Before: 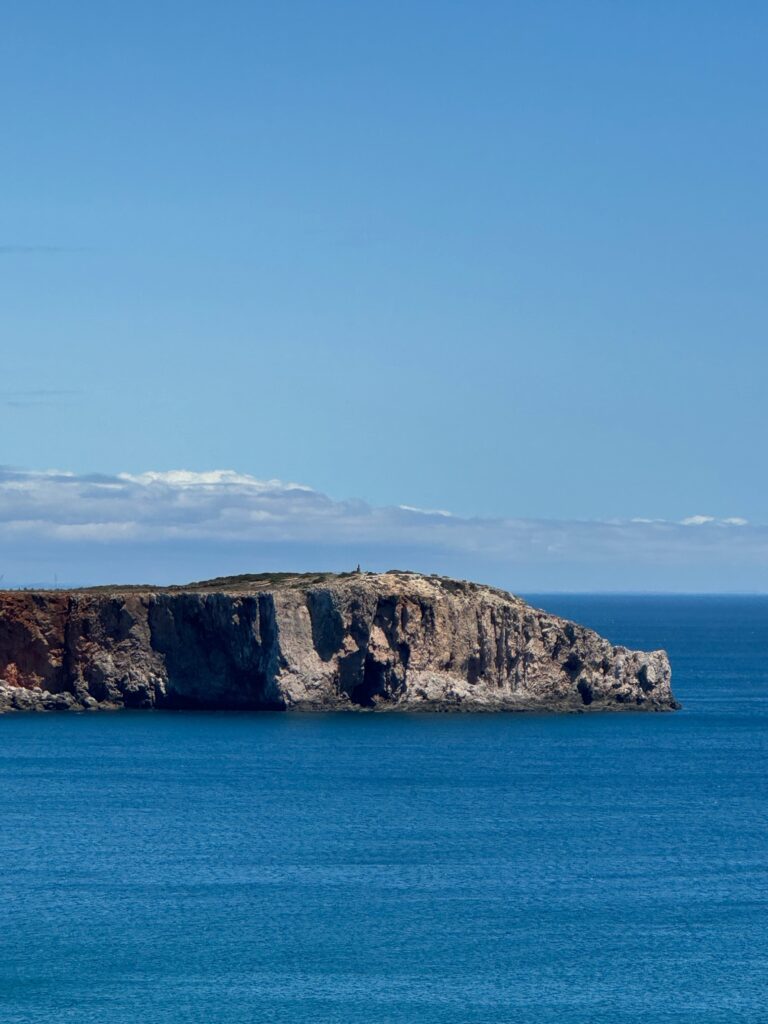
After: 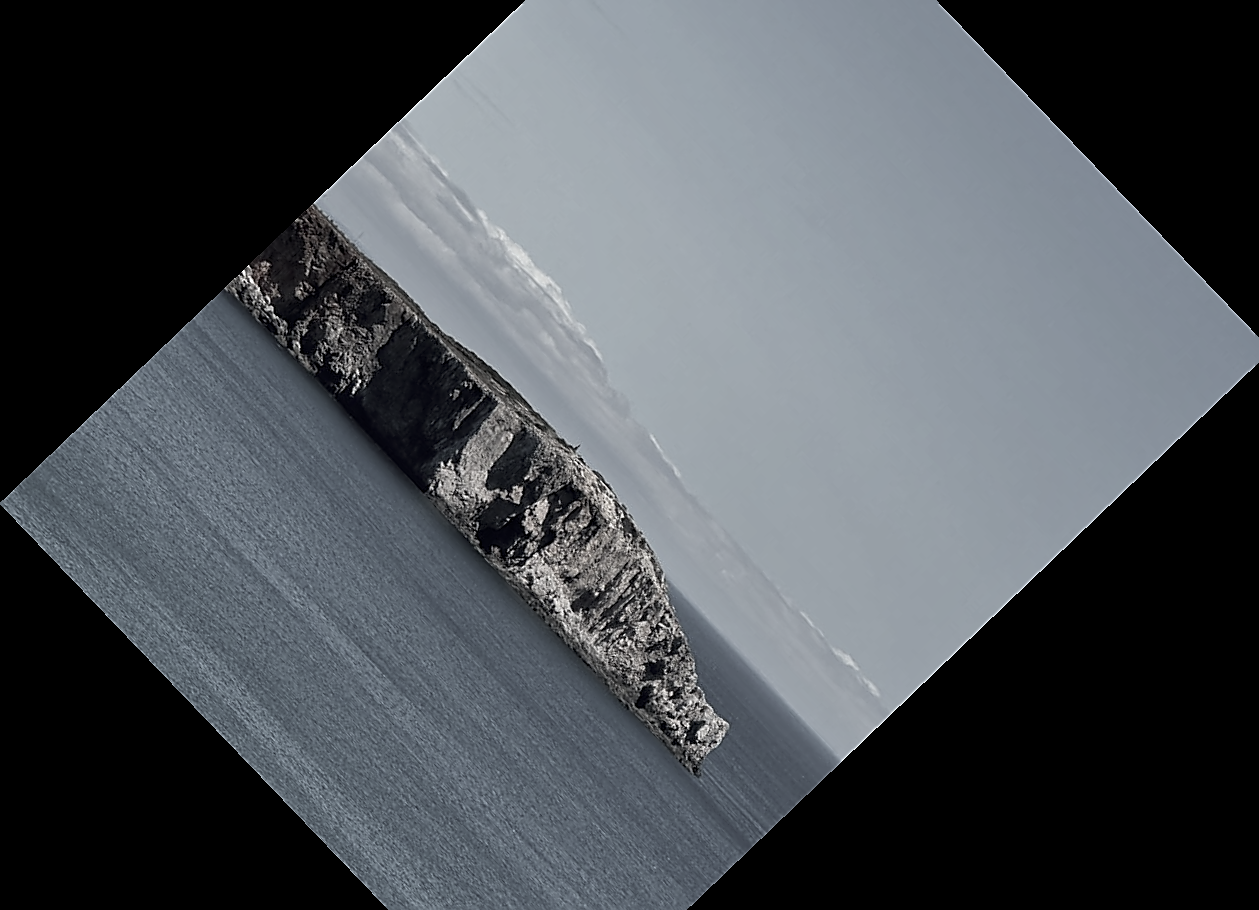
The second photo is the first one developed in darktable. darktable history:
crop and rotate: angle -46.26°, top 16.234%, right 0.912%, bottom 11.704%
color correction: saturation 0.2
sharpen: radius 1.4, amount 1.25, threshold 0.7
tone equalizer: -8 EV -0.002 EV, -7 EV 0.005 EV, -6 EV -0.009 EV, -5 EV 0.011 EV, -4 EV -0.012 EV, -3 EV 0.007 EV, -2 EV -0.062 EV, -1 EV -0.293 EV, +0 EV -0.582 EV, smoothing diameter 2%, edges refinement/feathering 20, mask exposure compensation -1.57 EV, filter diffusion 5
